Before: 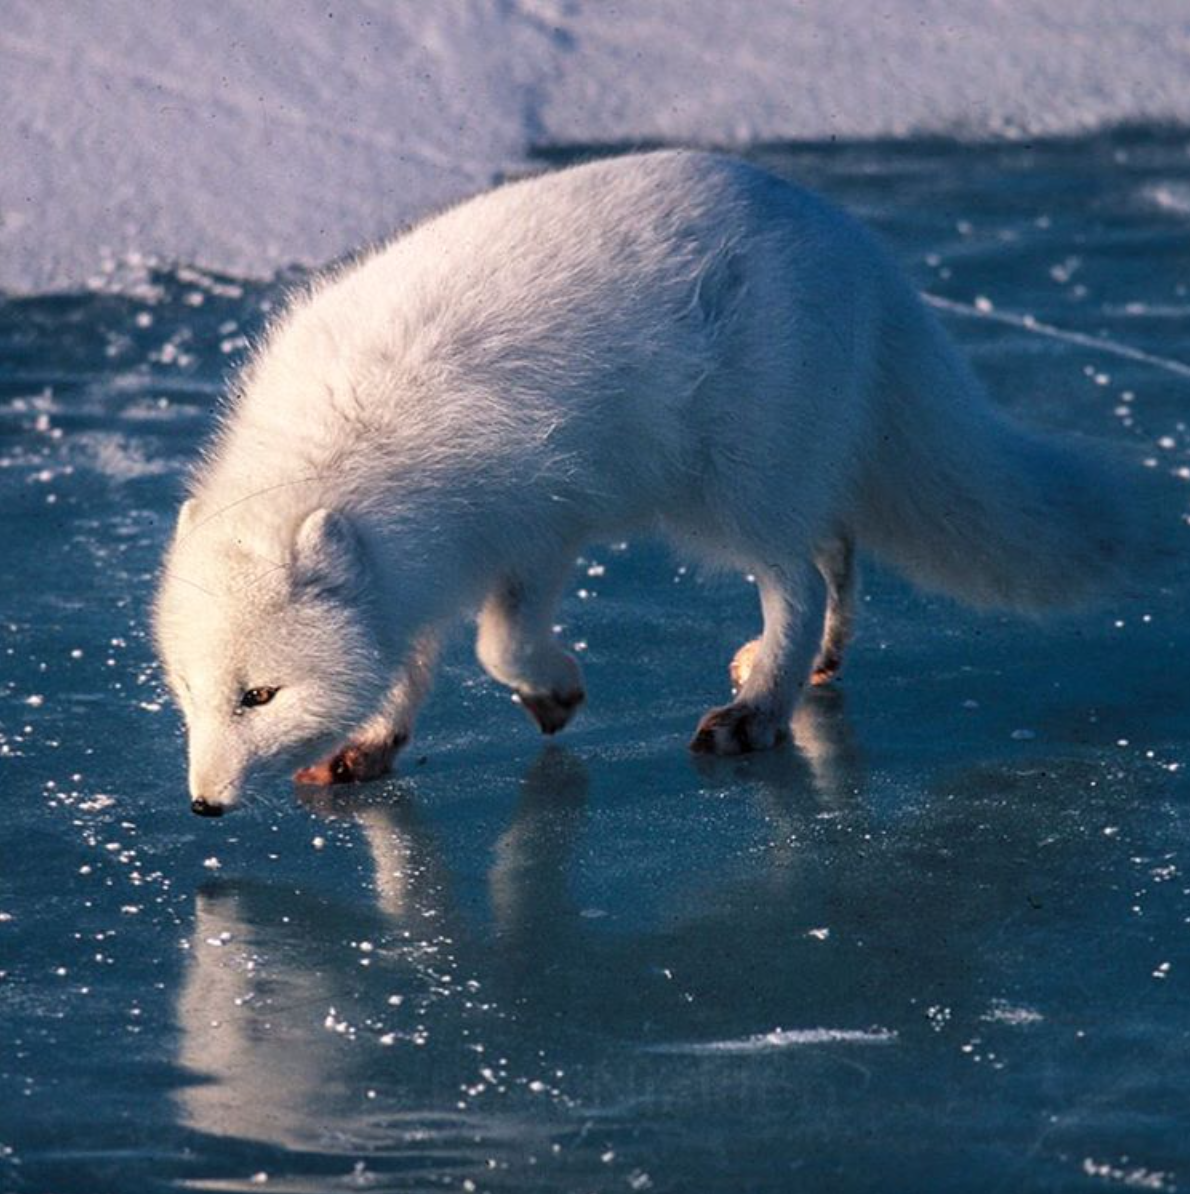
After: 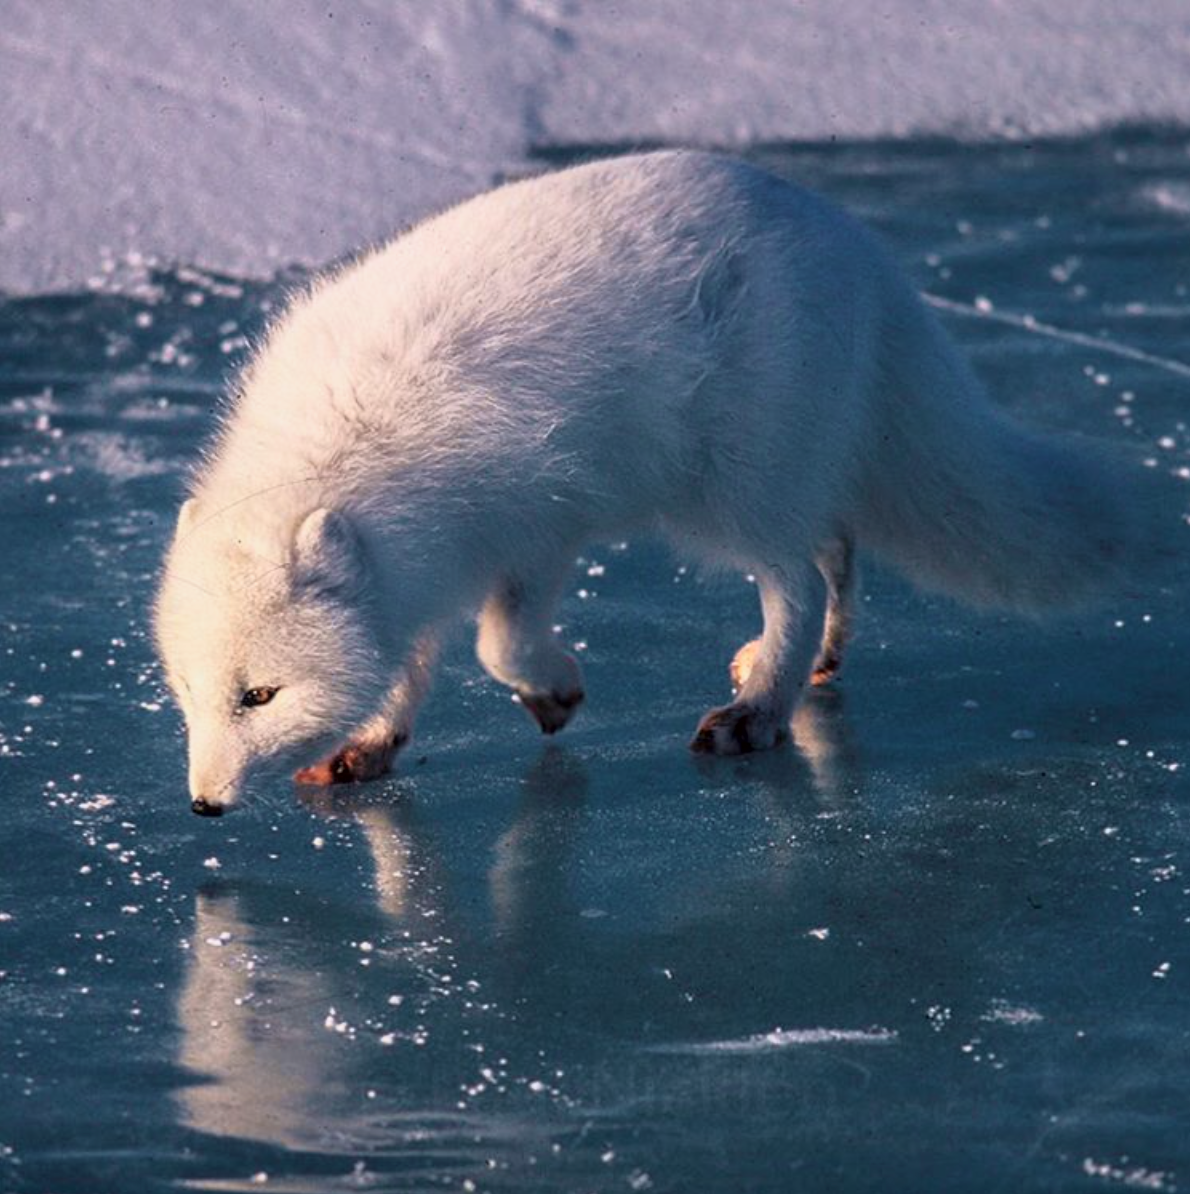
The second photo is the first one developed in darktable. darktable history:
tone curve: curves: ch0 [(0.013, 0) (0.061, 0.068) (0.239, 0.256) (0.502, 0.505) (0.683, 0.676) (0.761, 0.773) (0.858, 0.858) (0.987, 0.945)]; ch1 [(0, 0) (0.172, 0.123) (0.304, 0.288) (0.414, 0.44) (0.472, 0.473) (0.502, 0.508) (0.521, 0.528) (0.583, 0.595) (0.654, 0.673) (0.728, 0.761) (1, 1)]; ch2 [(0, 0) (0.411, 0.424) (0.485, 0.476) (0.502, 0.502) (0.553, 0.557) (0.57, 0.576) (1, 1)], color space Lab, independent channels, preserve colors none
